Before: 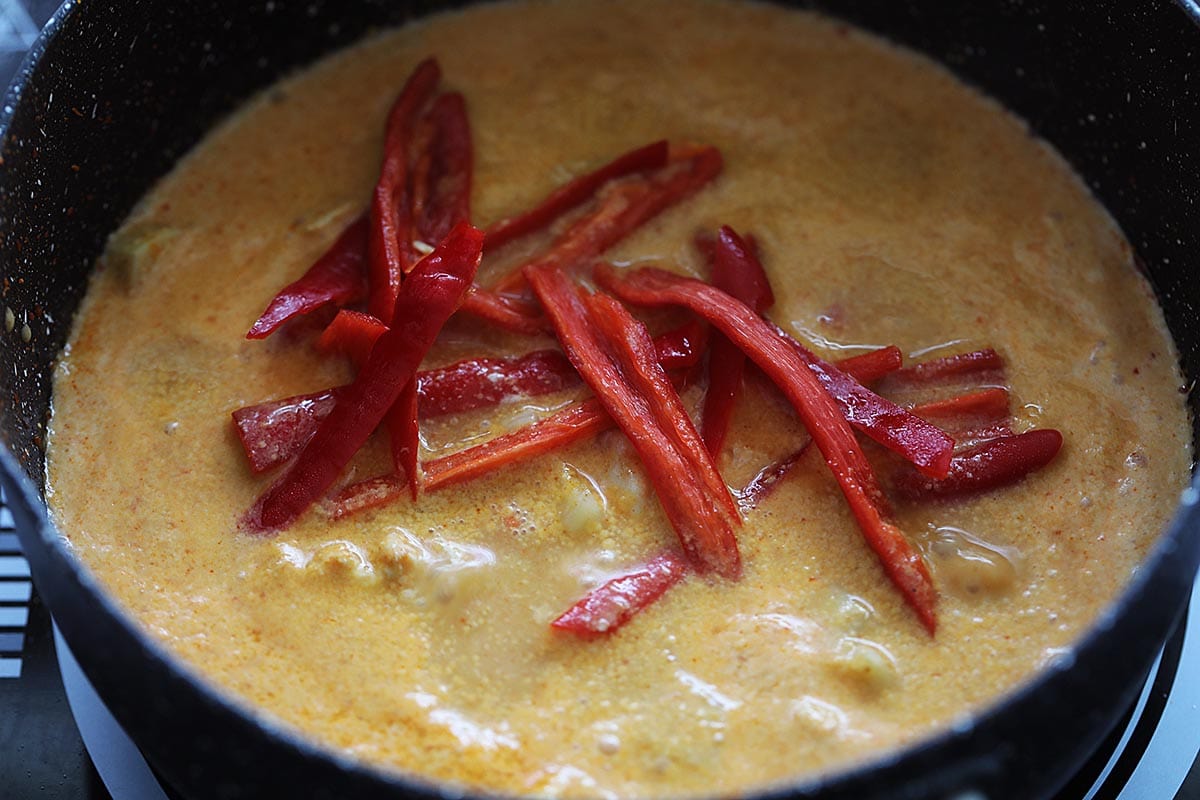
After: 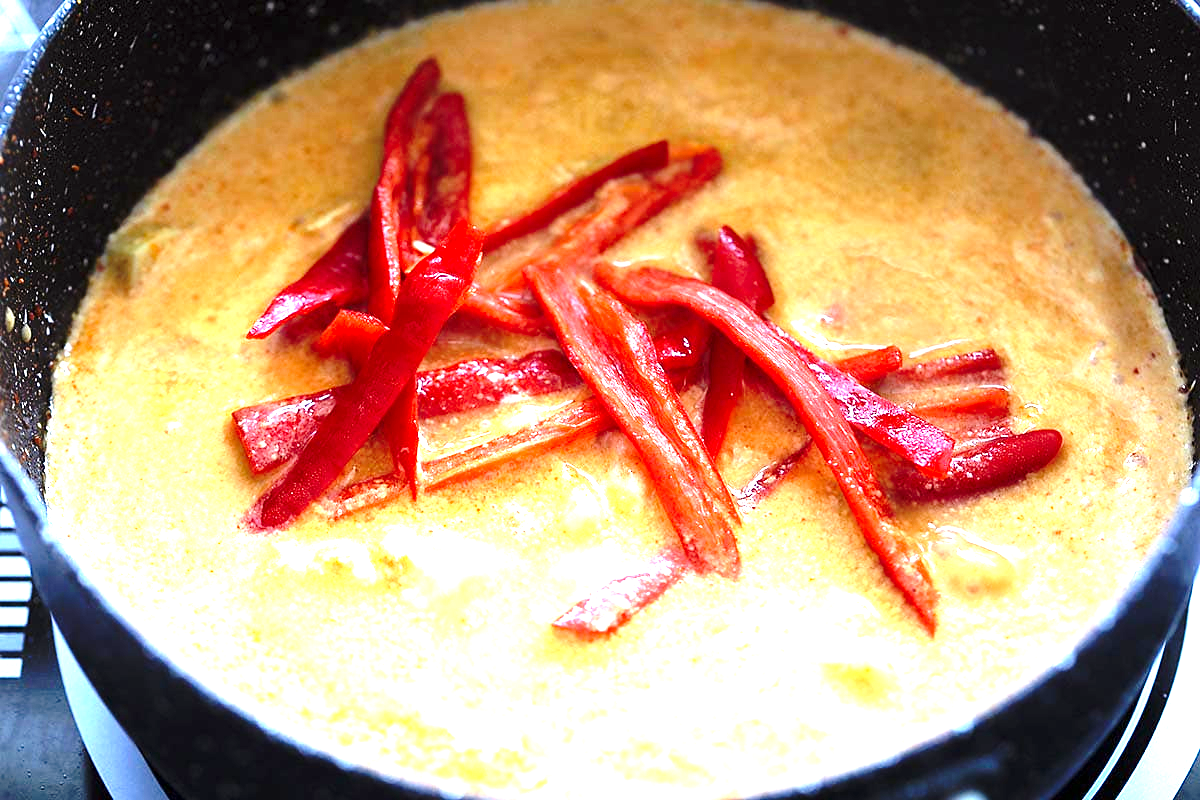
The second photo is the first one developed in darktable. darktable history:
base curve: curves: ch0 [(0, 0) (0.073, 0.04) (0.157, 0.139) (0.492, 0.492) (0.758, 0.758) (1, 1)], preserve colors none
exposure: black level correction 0.001, exposure 2.522 EV, compensate exposure bias true, compensate highlight preservation false
